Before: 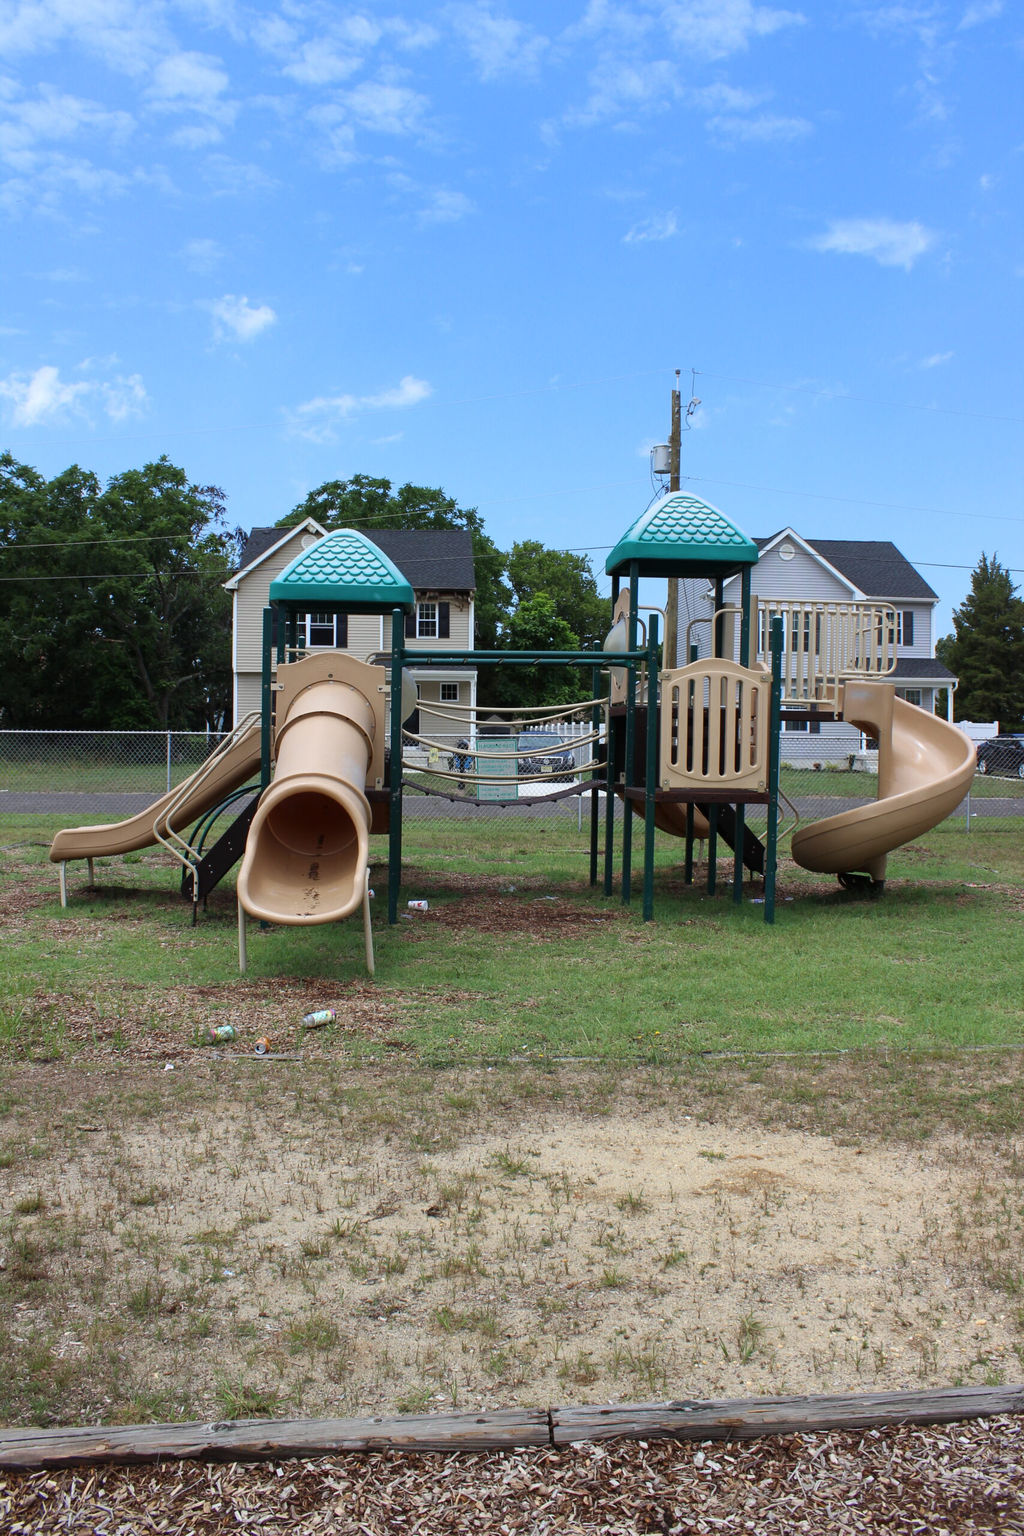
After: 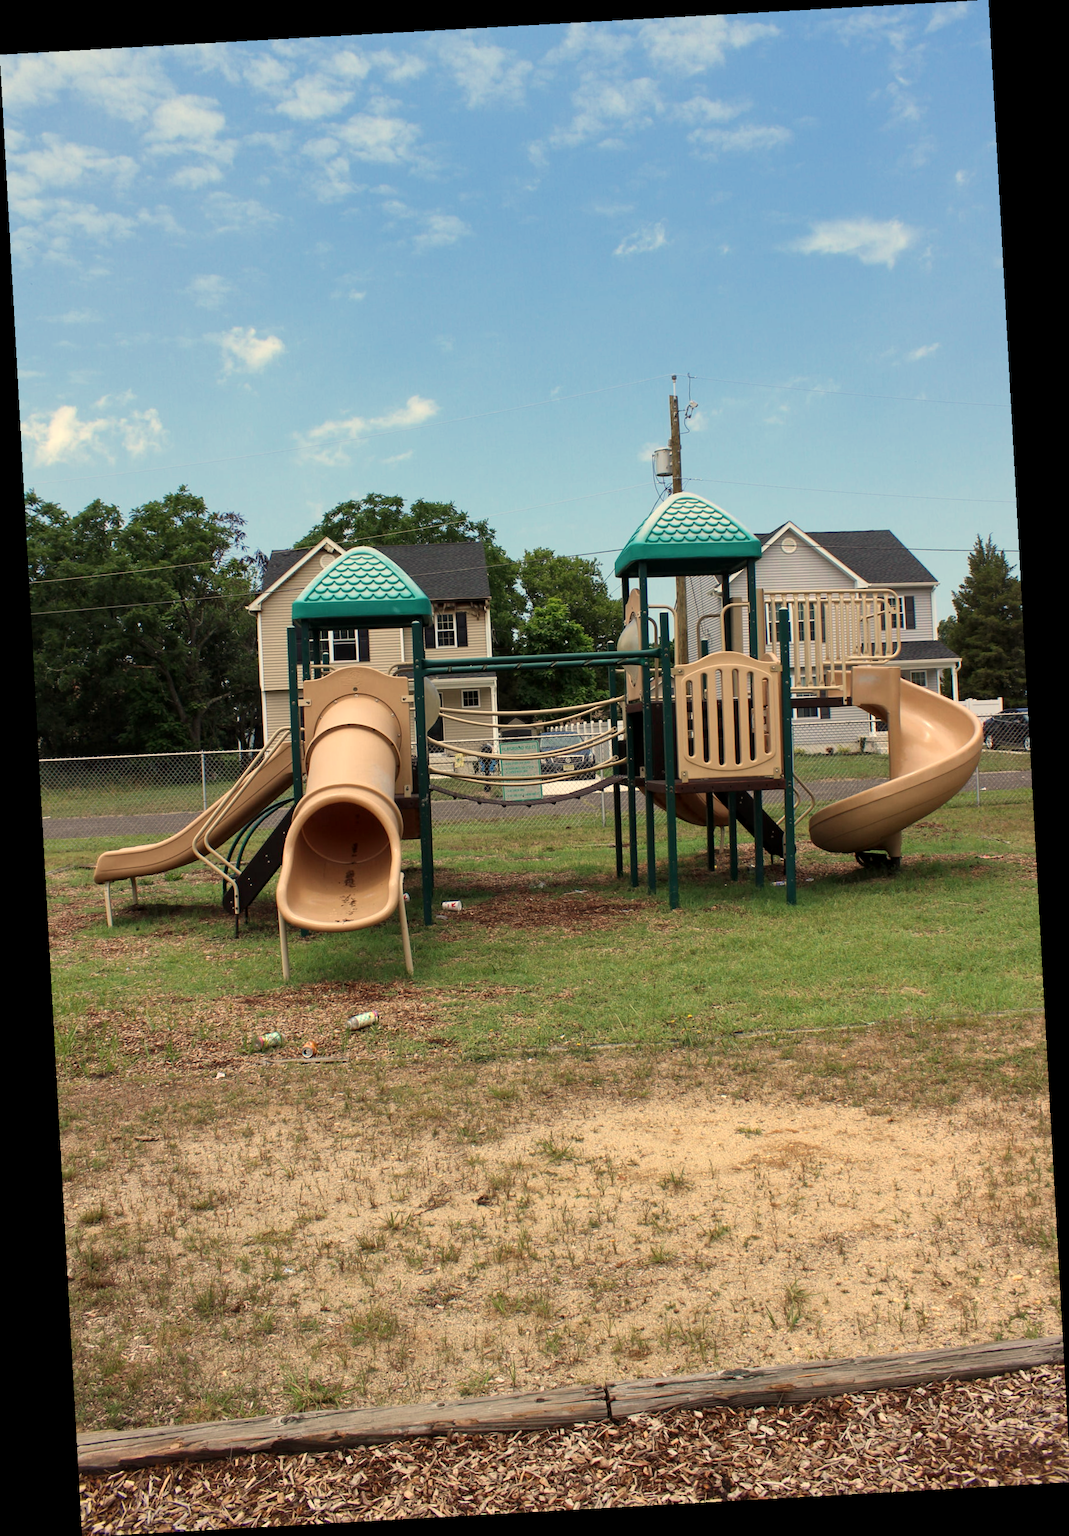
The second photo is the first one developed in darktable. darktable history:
white balance: red 1.138, green 0.996, blue 0.812
rotate and perspective: rotation -3.18°, automatic cropping off
local contrast: highlights 100%, shadows 100%, detail 120%, midtone range 0.2
